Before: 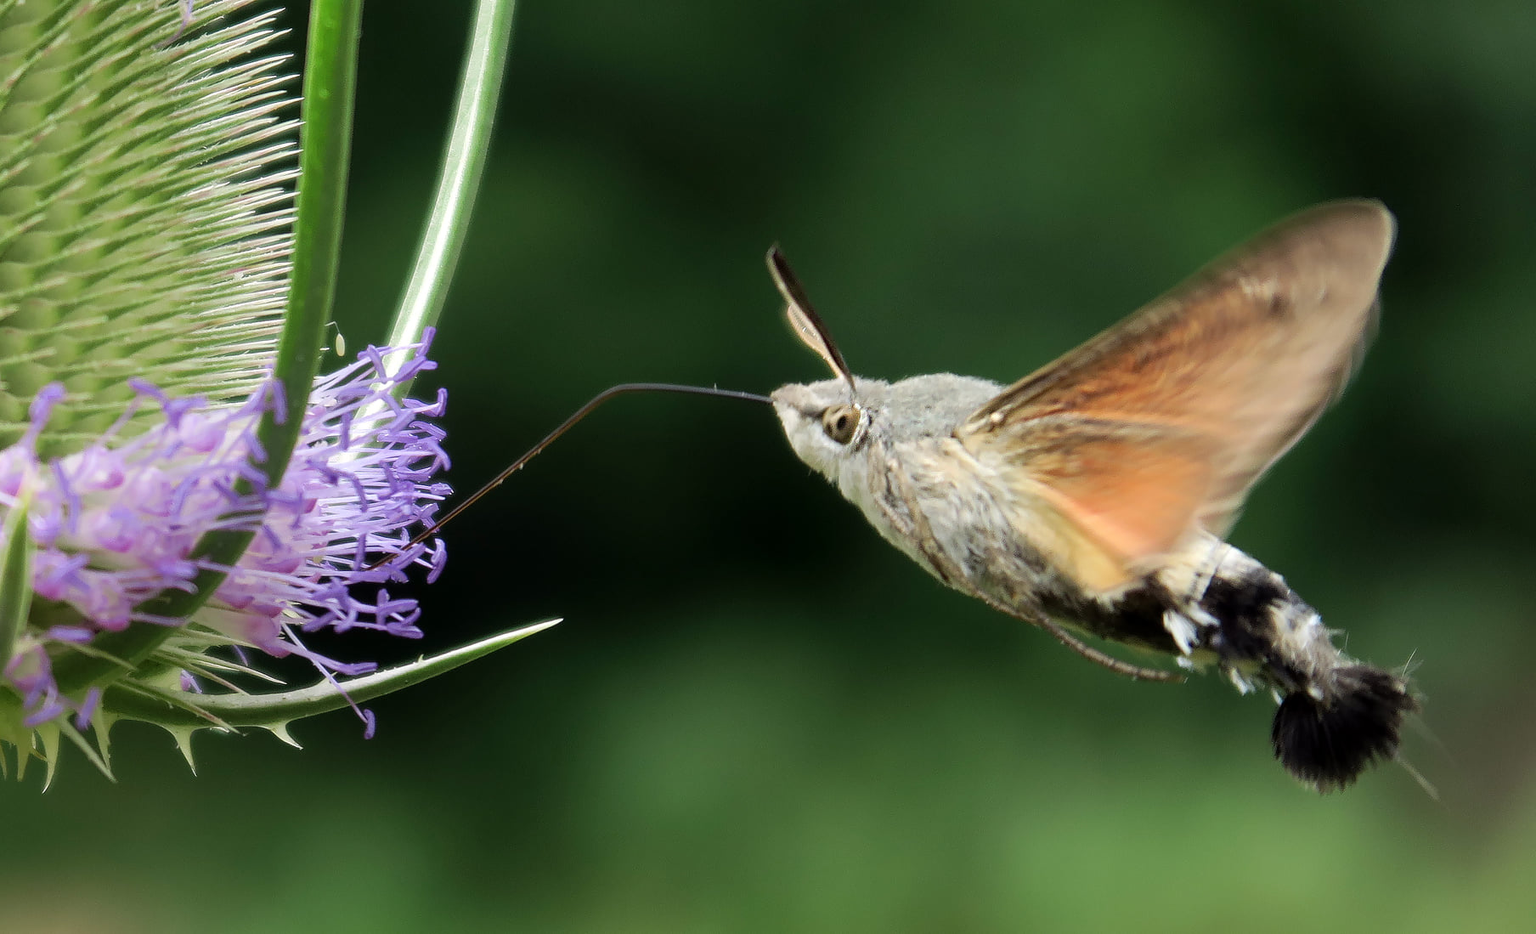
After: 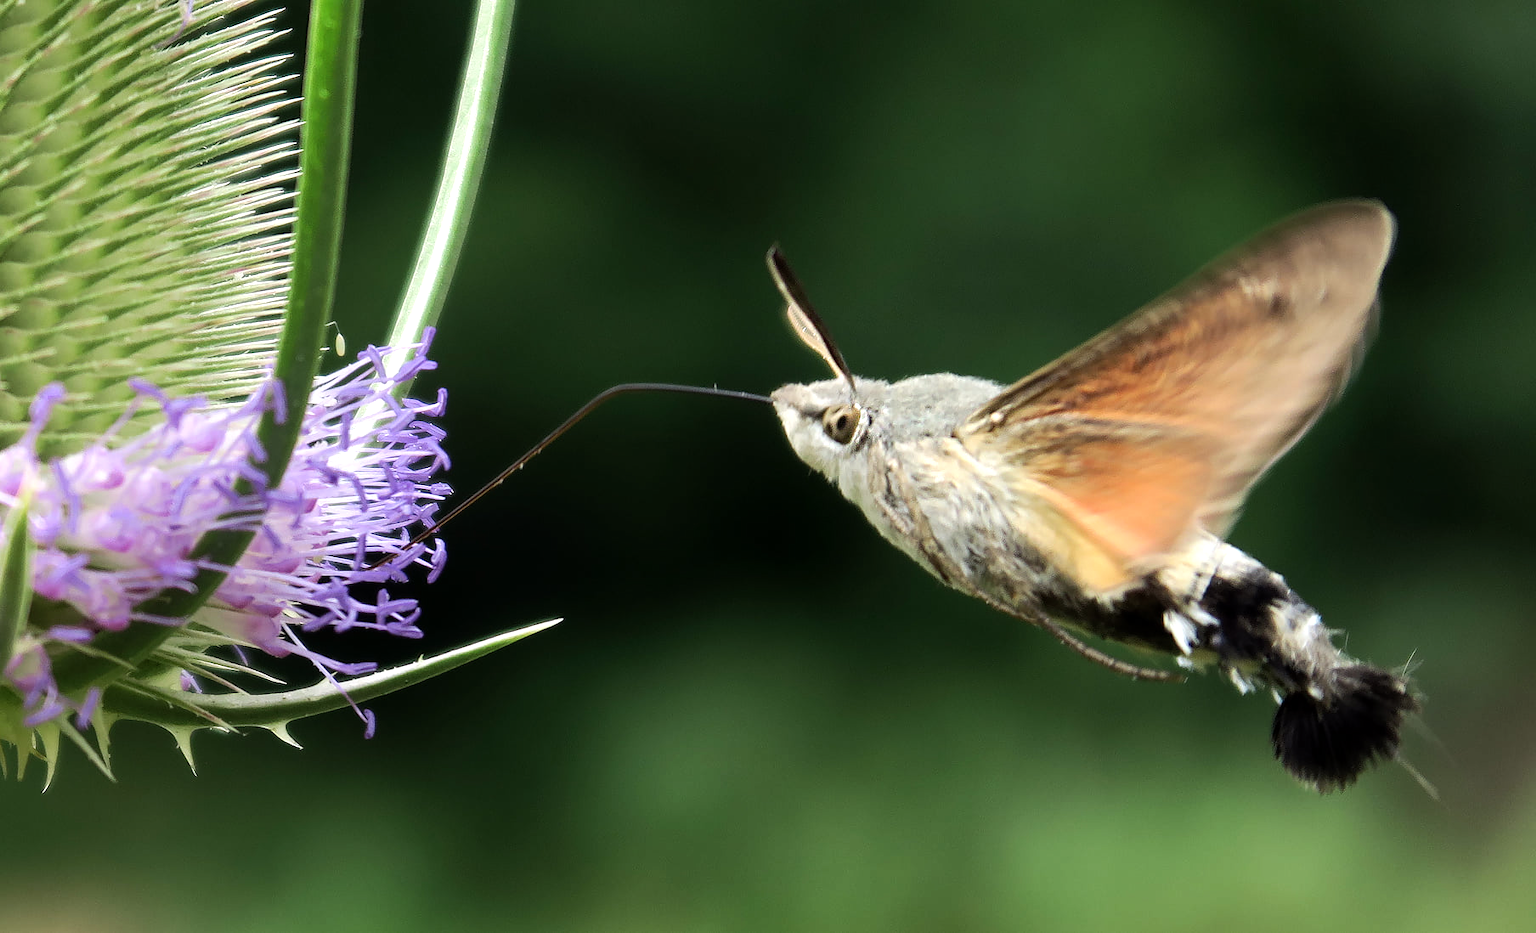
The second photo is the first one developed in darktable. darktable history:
tone equalizer: -8 EV -0.429 EV, -7 EV -0.373 EV, -6 EV -0.303 EV, -5 EV -0.241 EV, -3 EV 0.231 EV, -2 EV 0.343 EV, -1 EV 0.413 EV, +0 EV 0.388 EV, edges refinement/feathering 500, mask exposure compensation -1.57 EV, preserve details no
